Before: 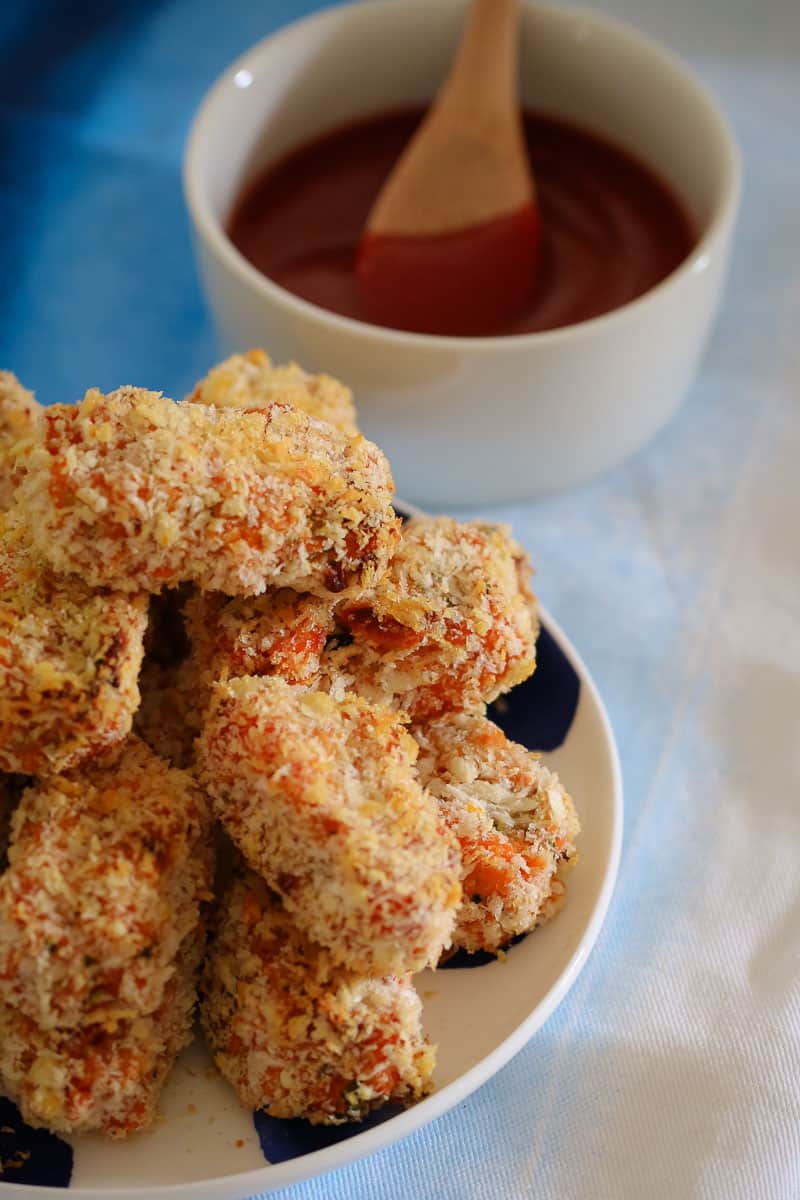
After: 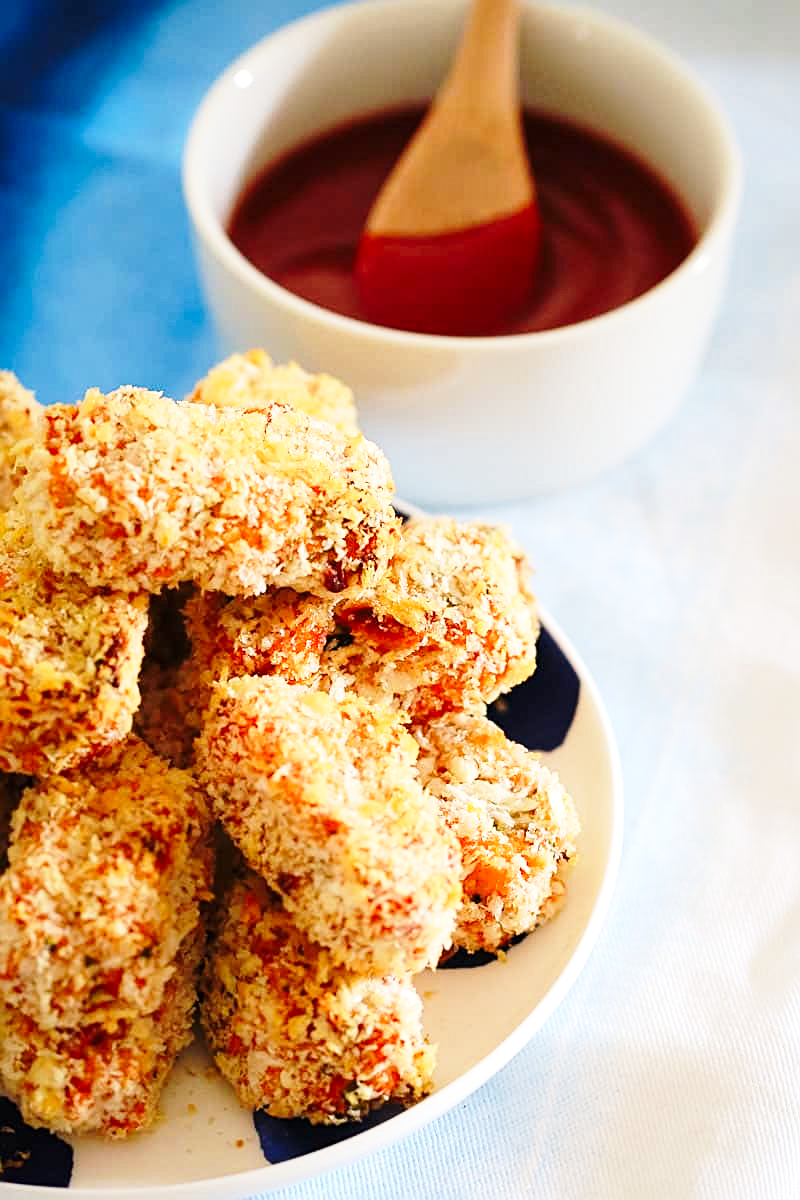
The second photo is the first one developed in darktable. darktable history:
sharpen: radius 2.167, amount 0.381, threshold 0
exposure: black level correction 0, exposure 0.5 EV, compensate highlight preservation false
base curve: curves: ch0 [(0, 0) (0.028, 0.03) (0.121, 0.232) (0.46, 0.748) (0.859, 0.968) (1, 1)], preserve colors none
